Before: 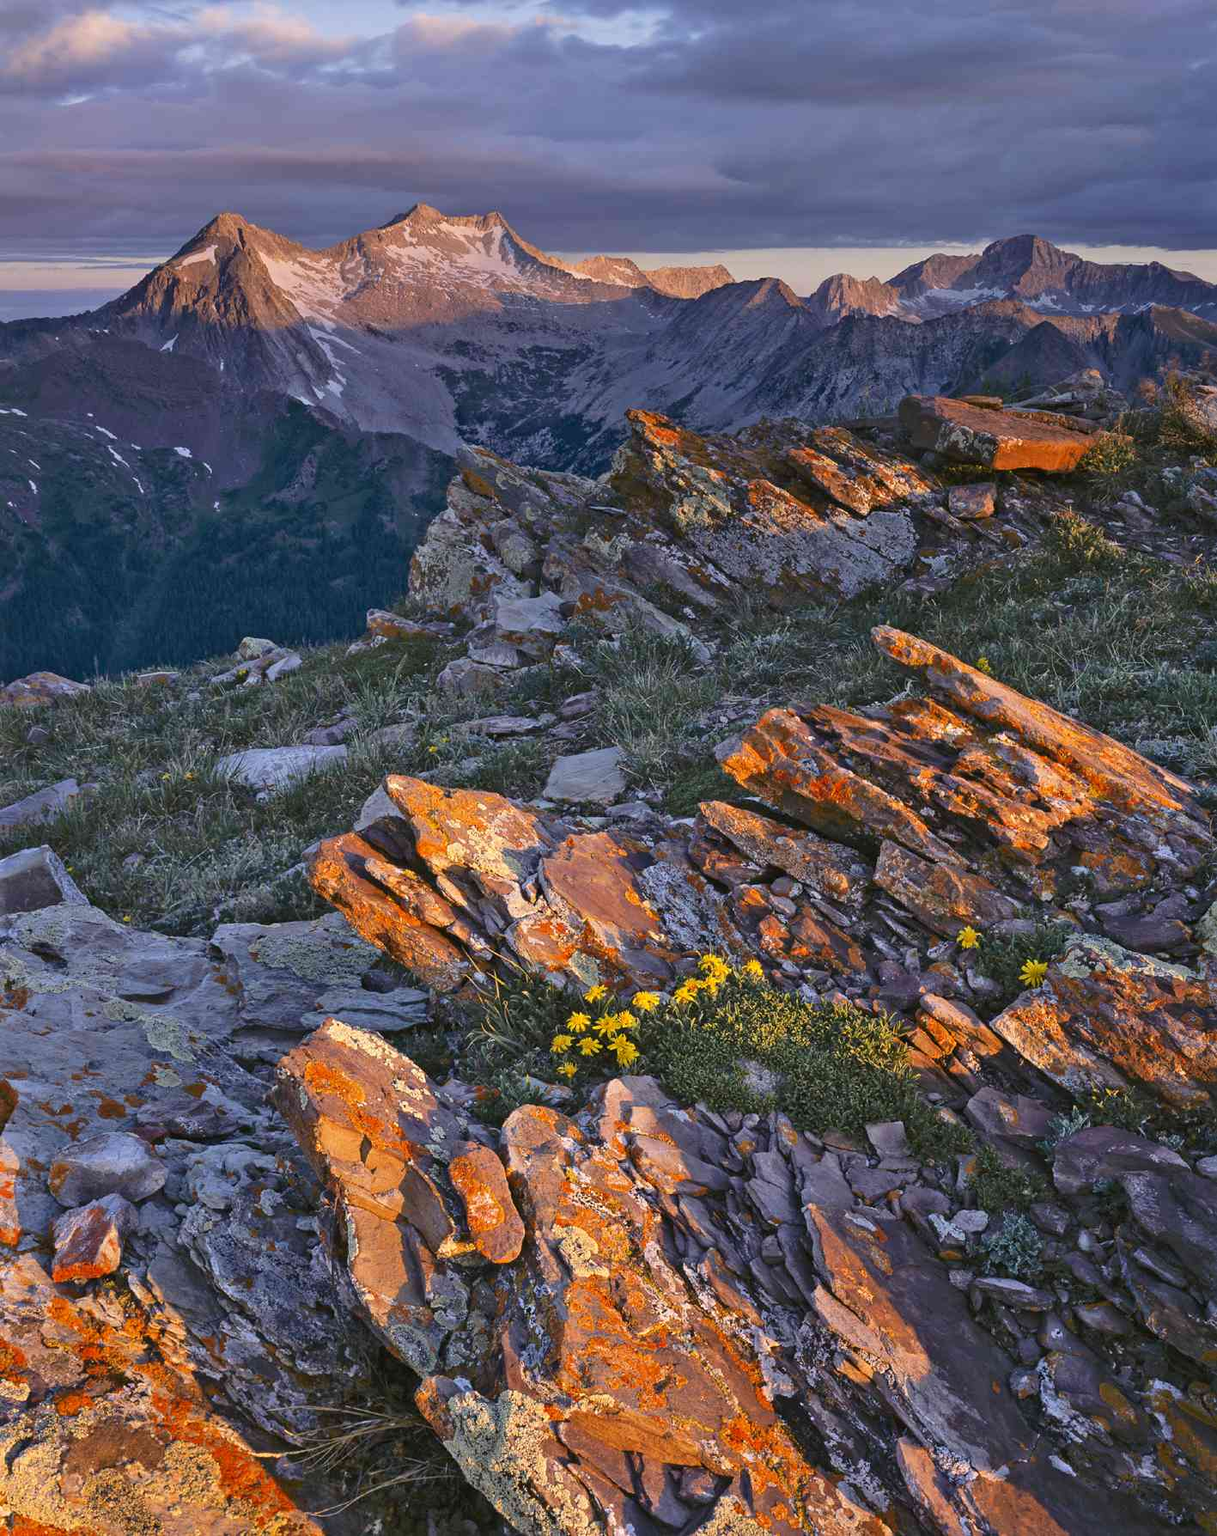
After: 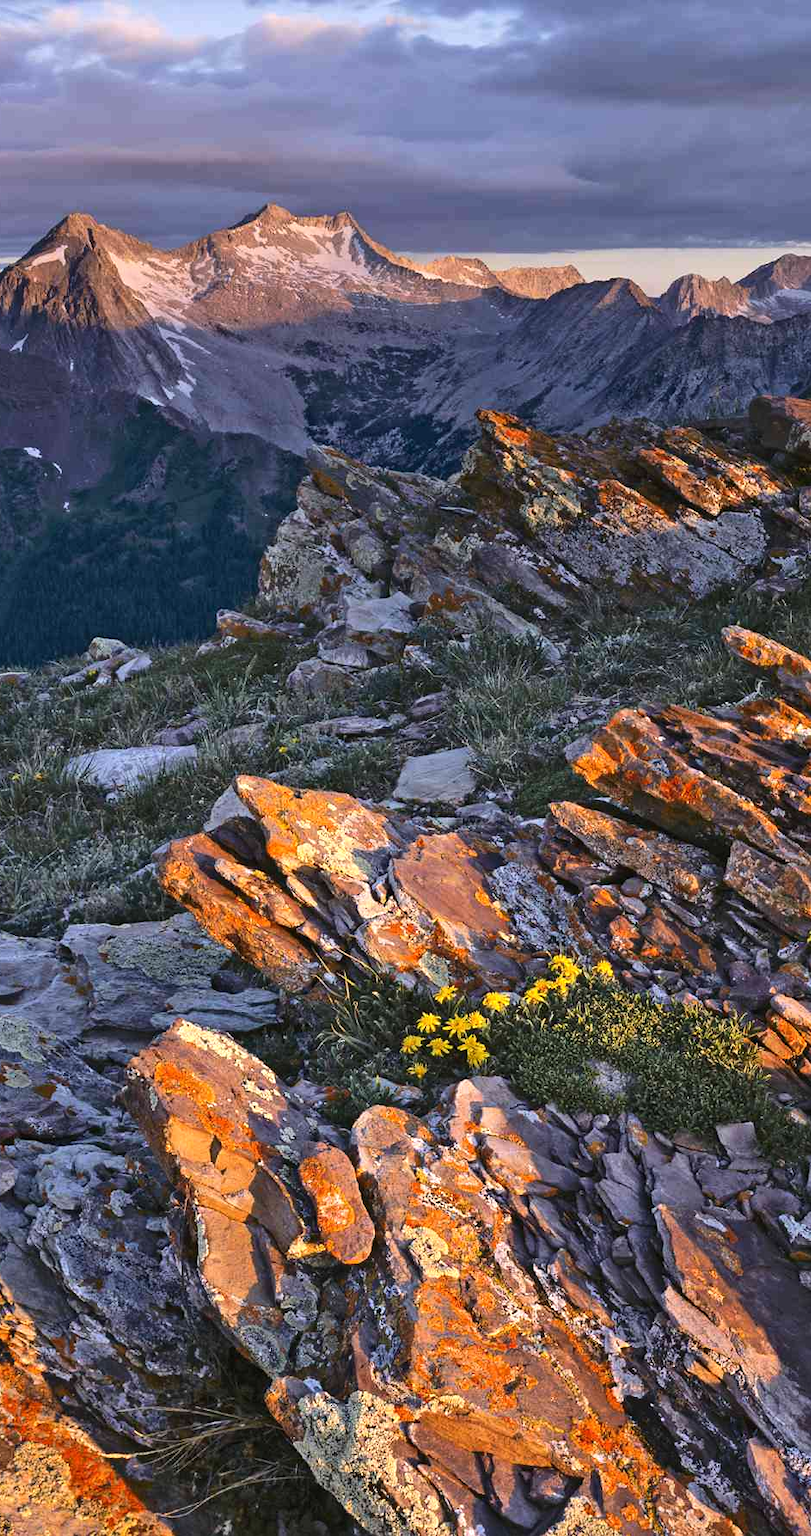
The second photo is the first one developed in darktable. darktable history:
tone equalizer: -8 EV -0.426 EV, -7 EV -0.396 EV, -6 EV -0.359 EV, -5 EV -0.241 EV, -3 EV 0.229 EV, -2 EV 0.359 EV, -1 EV 0.383 EV, +0 EV 0.419 EV, edges refinement/feathering 500, mask exposure compensation -1.57 EV, preserve details no
crop and rotate: left 12.416%, right 20.917%
